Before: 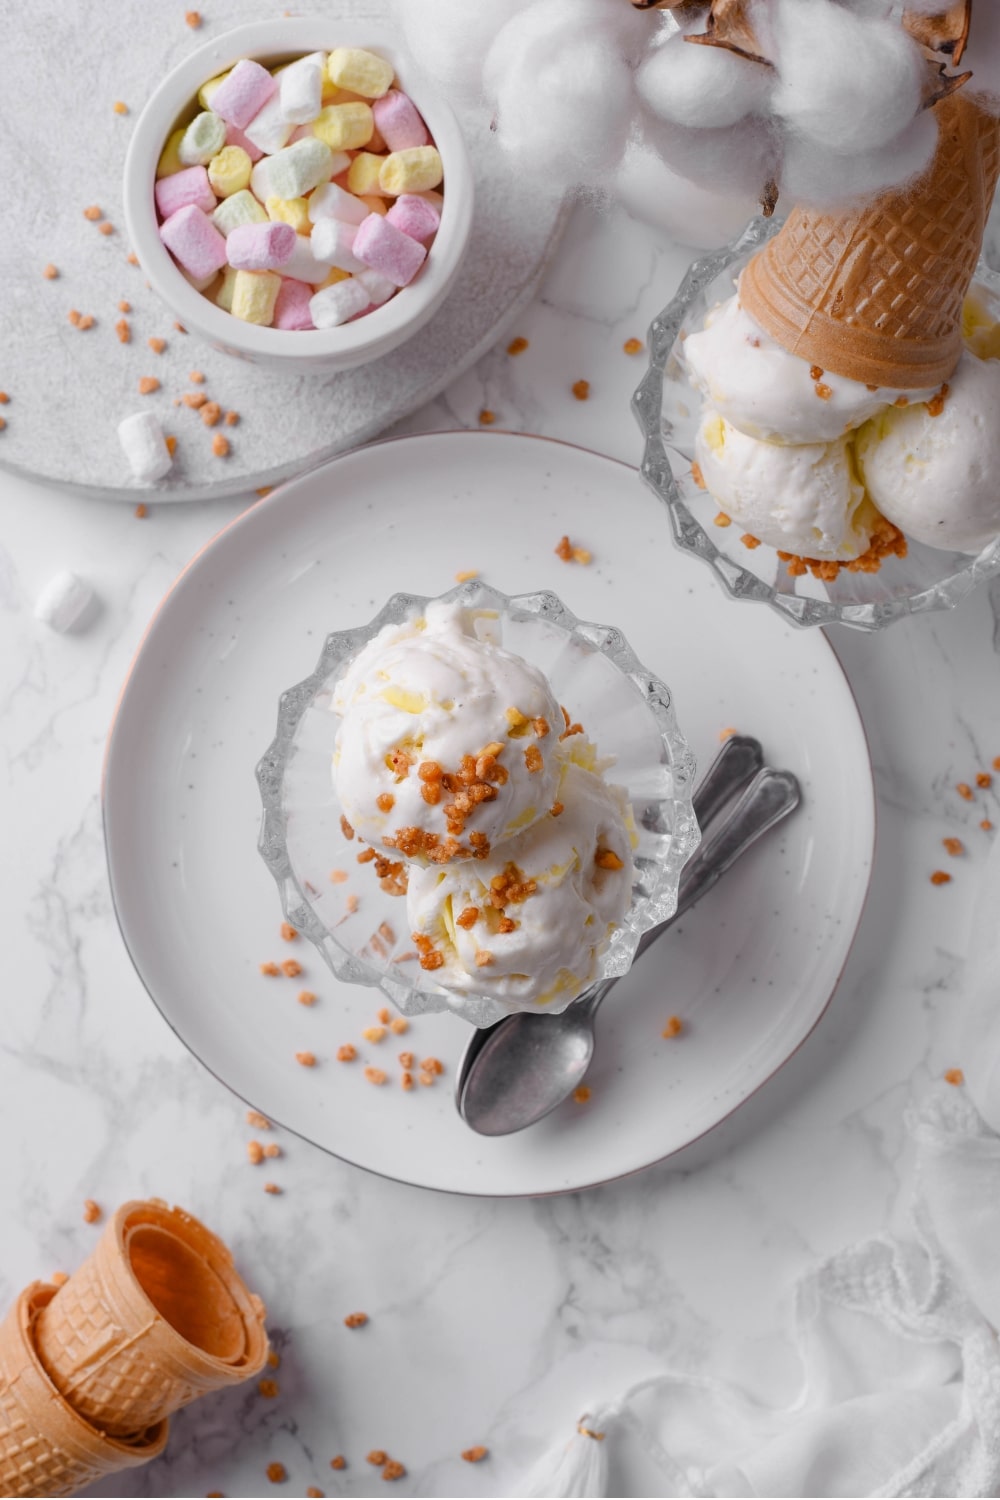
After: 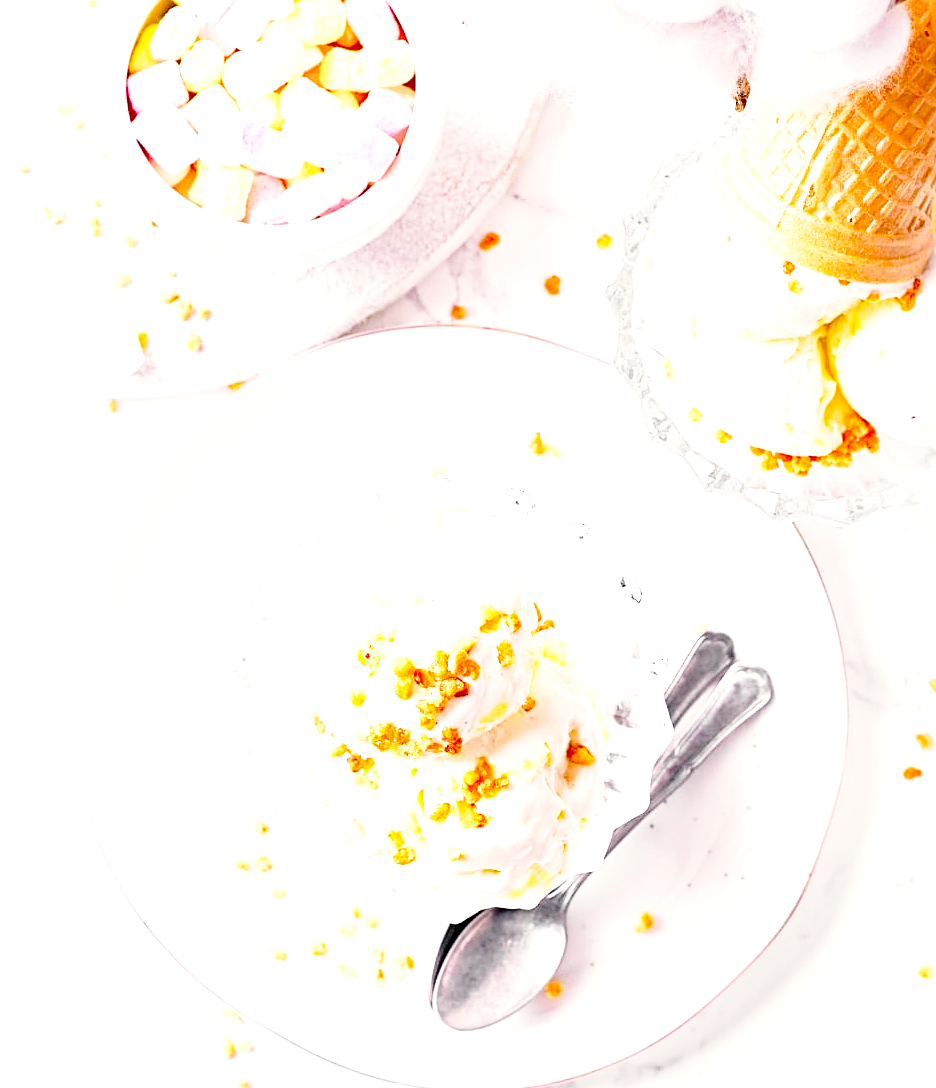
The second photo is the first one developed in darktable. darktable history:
haze removal: compatibility mode true, adaptive false
crop: left 2.82%, top 7.046%, right 3.18%, bottom 20.301%
sharpen: on, module defaults
exposure: black level correction 0.001, exposure 1.996 EV, compensate highlight preservation false
color correction: highlights a* 0.669, highlights b* 2.77, saturation 1.1
levels: white 90.65%, levels [0, 0.492, 0.984]
base curve: curves: ch0 [(0, 0) (0.028, 0.03) (0.121, 0.232) (0.46, 0.748) (0.859, 0.968) (1, 1)], preserve colors none
